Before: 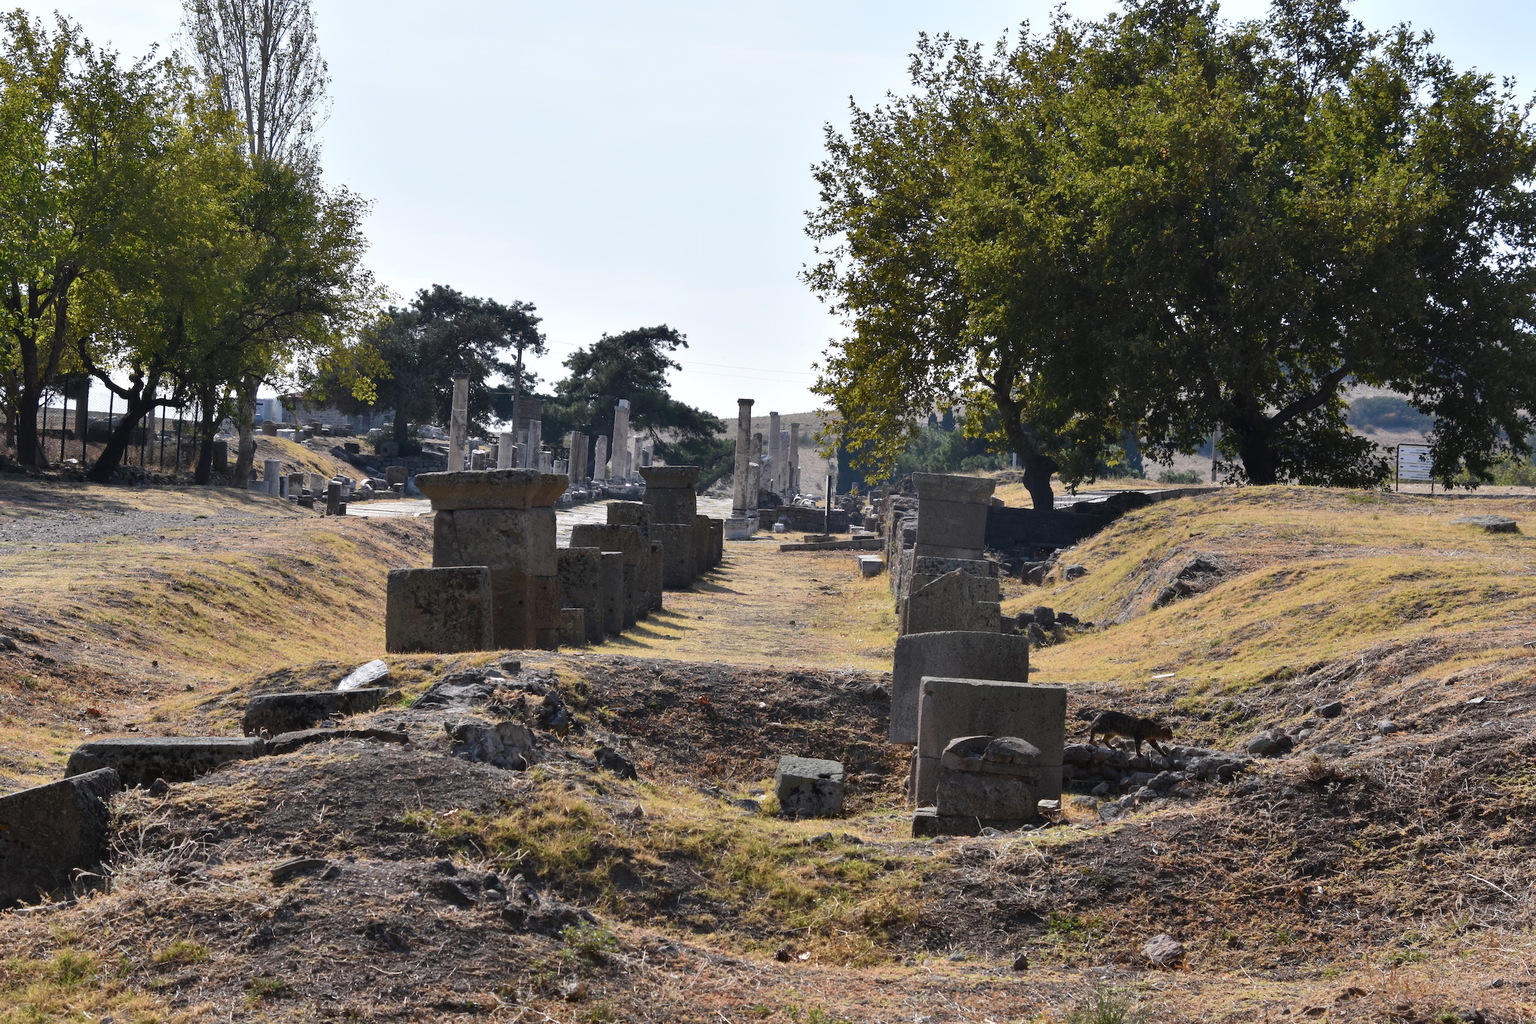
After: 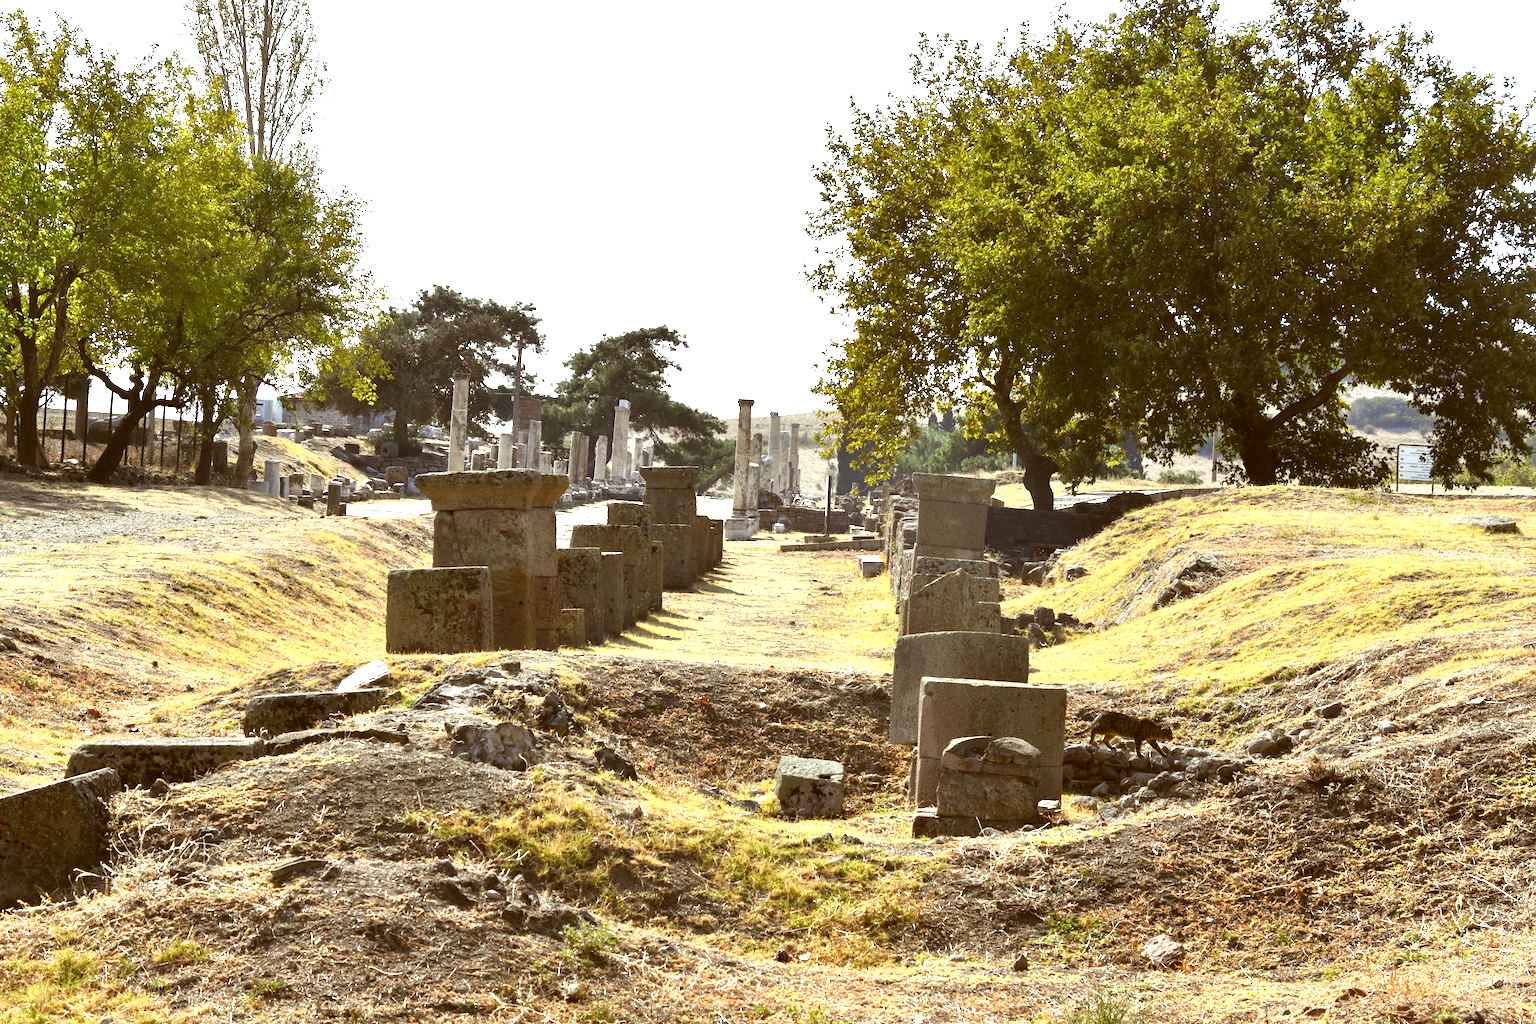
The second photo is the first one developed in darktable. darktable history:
color correction: highlights a* -5.3, highlights b* 9.8, shadows a* 9.8, shadows b* 24.26
exposure: black level correction 0.001, exposure 1.3 EV, compensate highlight preservation false
